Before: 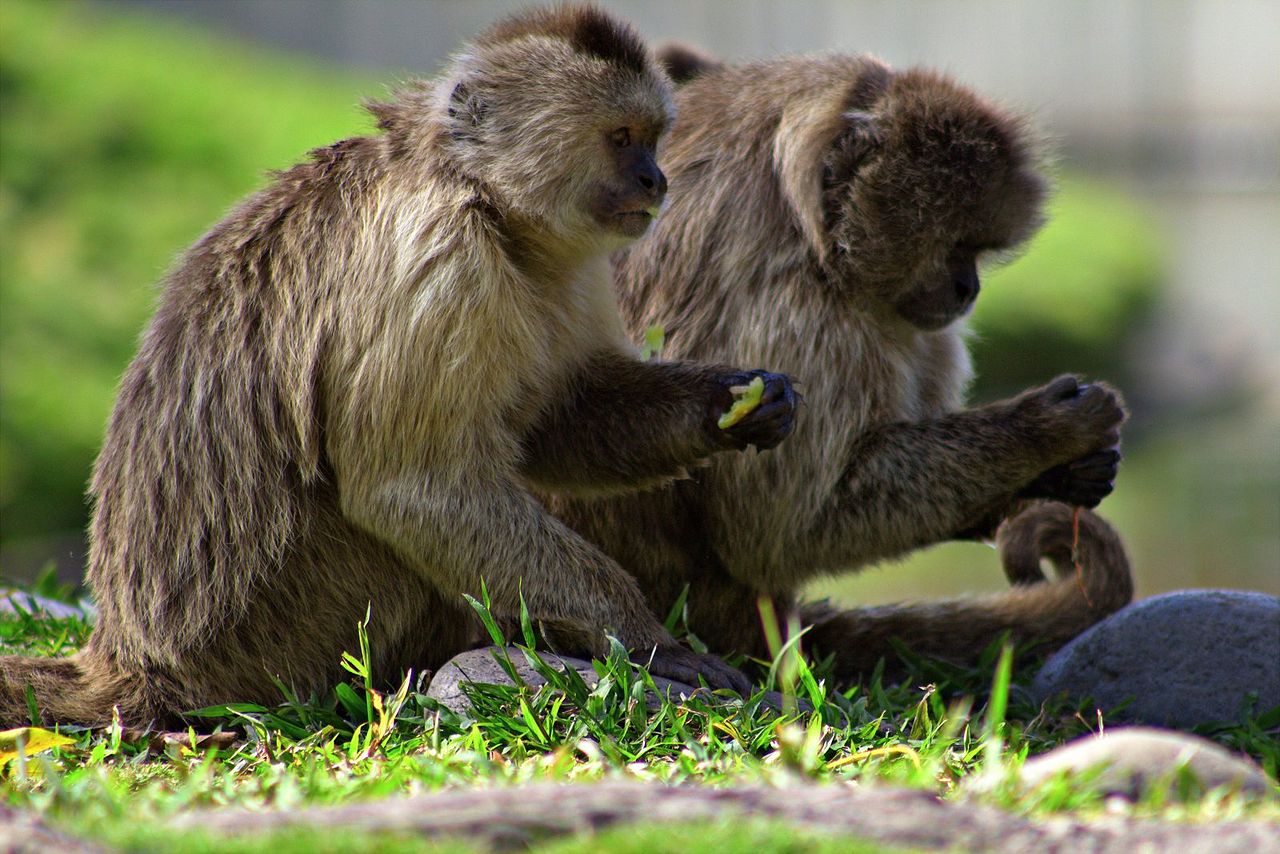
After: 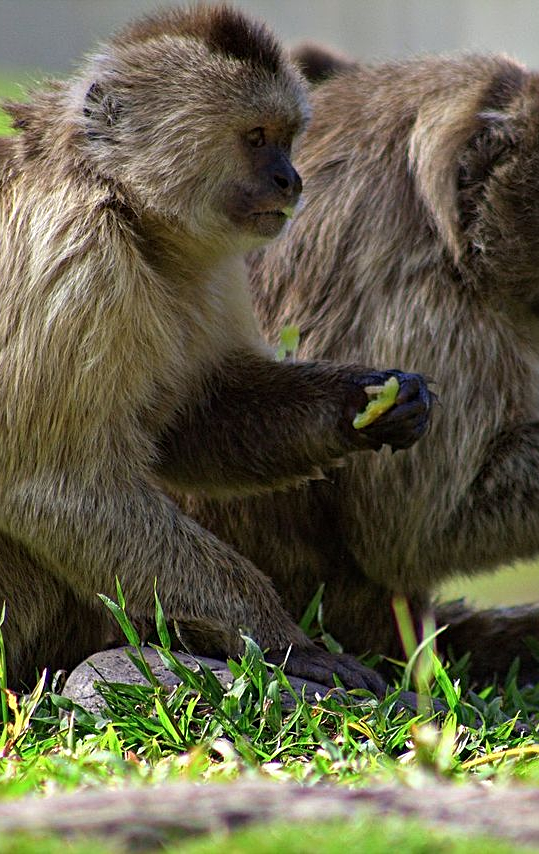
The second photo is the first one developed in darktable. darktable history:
crop: left 28.583%, right 29.231%
sharpen: radius 2.167, amount 0.381, threshold 0
